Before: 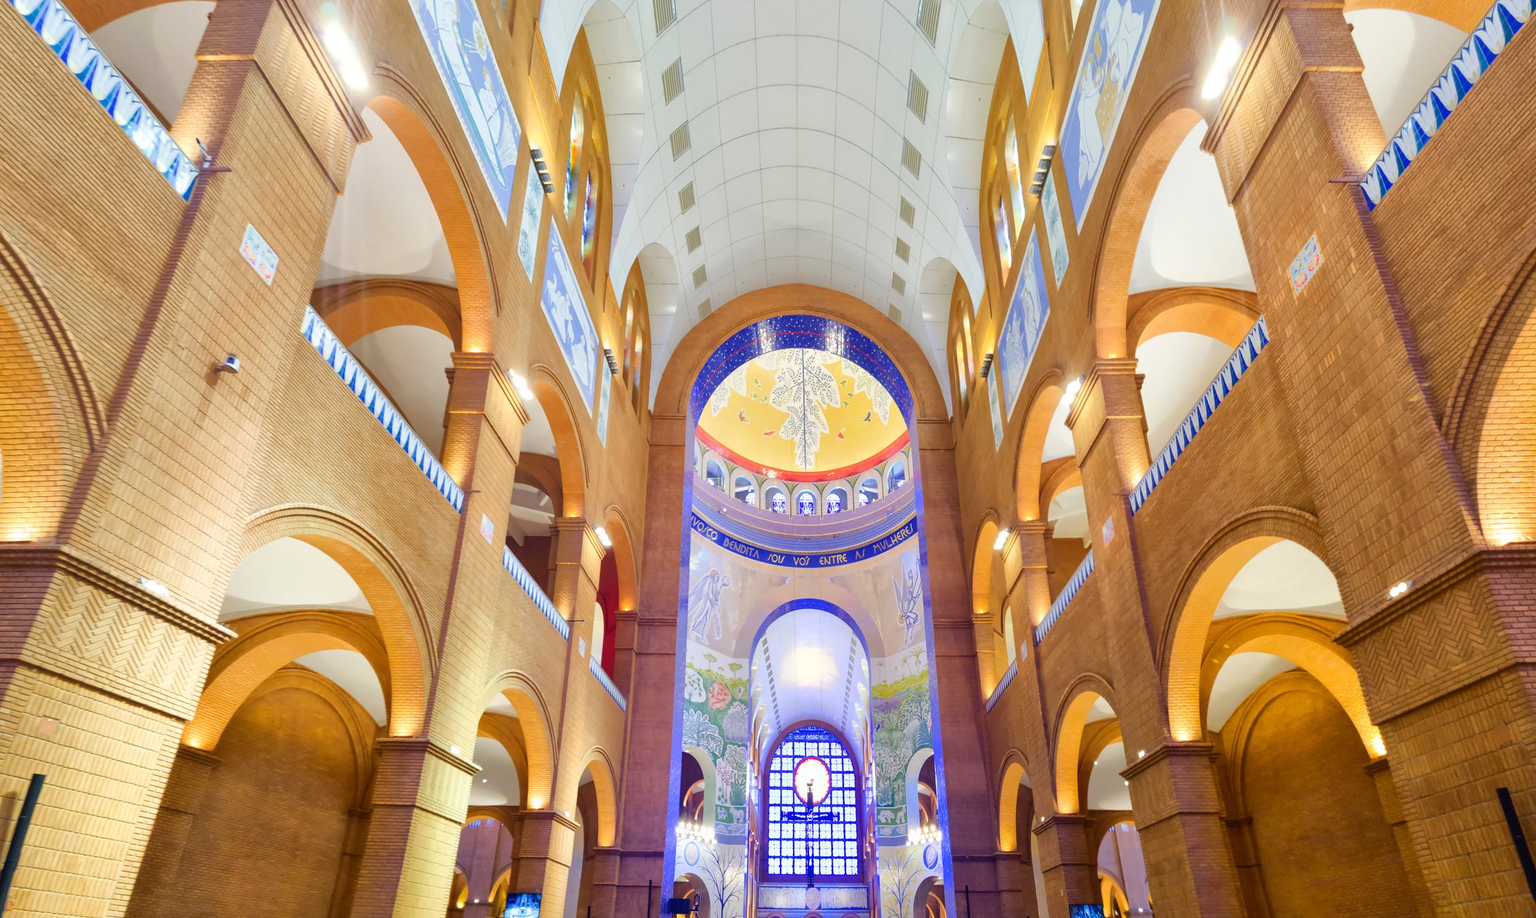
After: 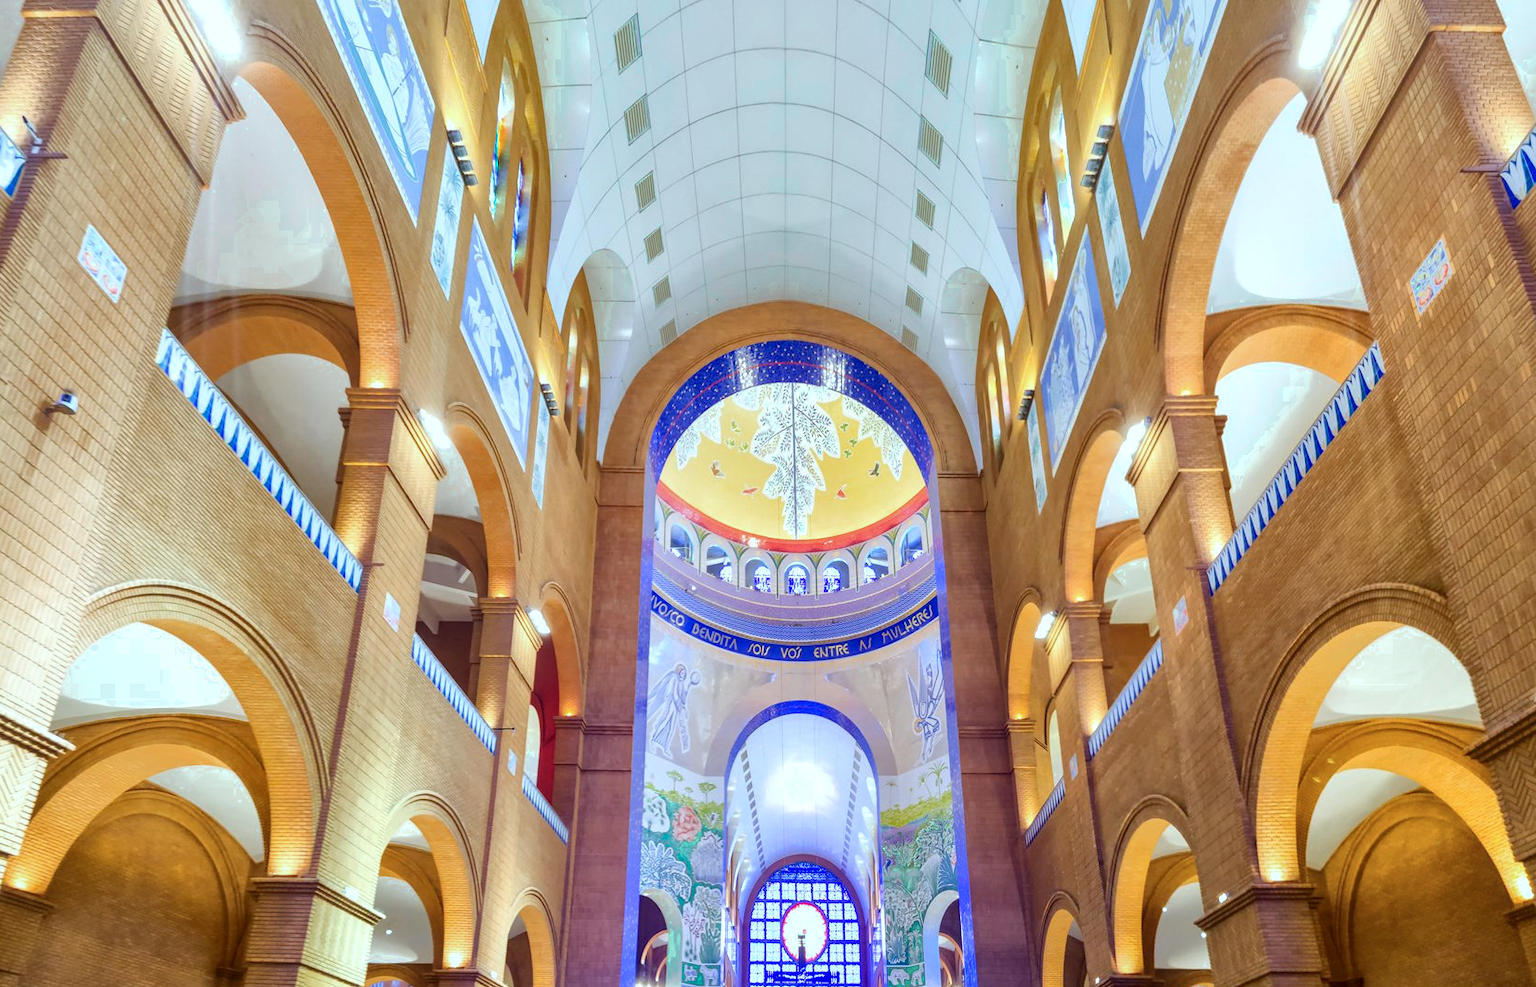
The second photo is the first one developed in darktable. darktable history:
crop: left 11.641%, top 5.109%, right 9.588%, bottom 10.176%
color calibration: gray › normalize channels true, illuminant F (fluorescent), F source F9 (Cool White Deluxe 4150 K) – high CRI, x 0.374, y 0.373, temperature 4161.52 K, gamut compression 0.005
color zones: curves: ch0 [(0.25, 0.5) (0.423, 0.5) (0.443, 0.5) (0.521, 0.756) (0.568, 0.5) (0.576, 0.5) (0.75, 0.5)]; ch1 [(0.25, 0.5) (0.423, 0.5) (0.443, 0.5) (0.539, 0.873) (0.624, 0.565) (0.631, 0.5) (0.75, 0.5)]
local contrast: on, module defaults
